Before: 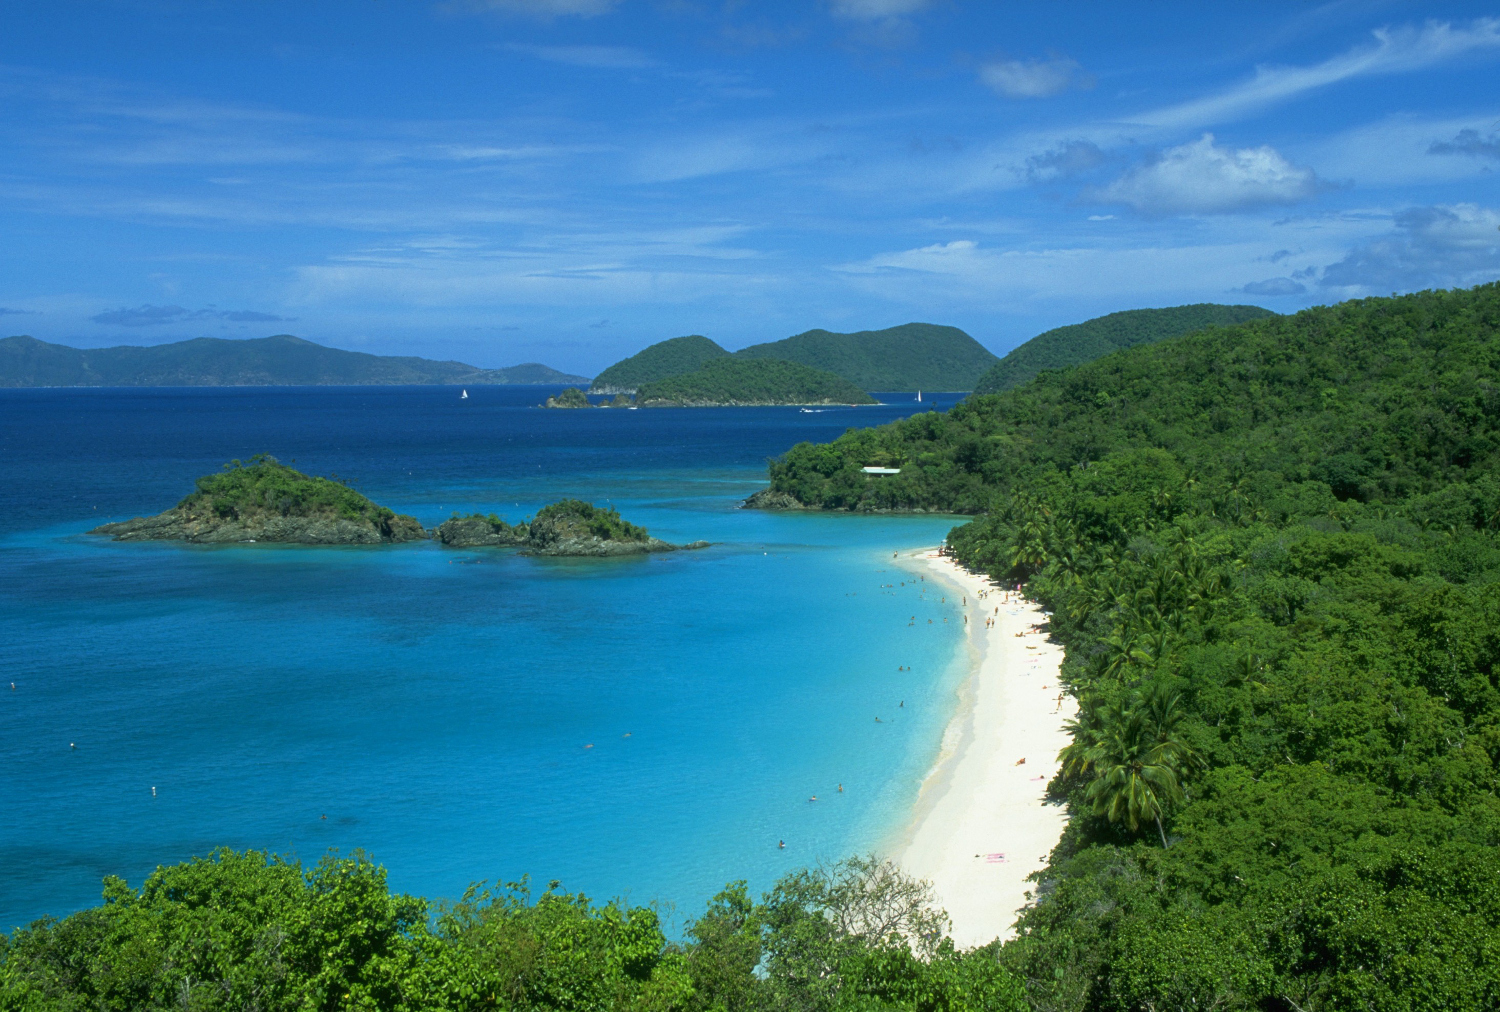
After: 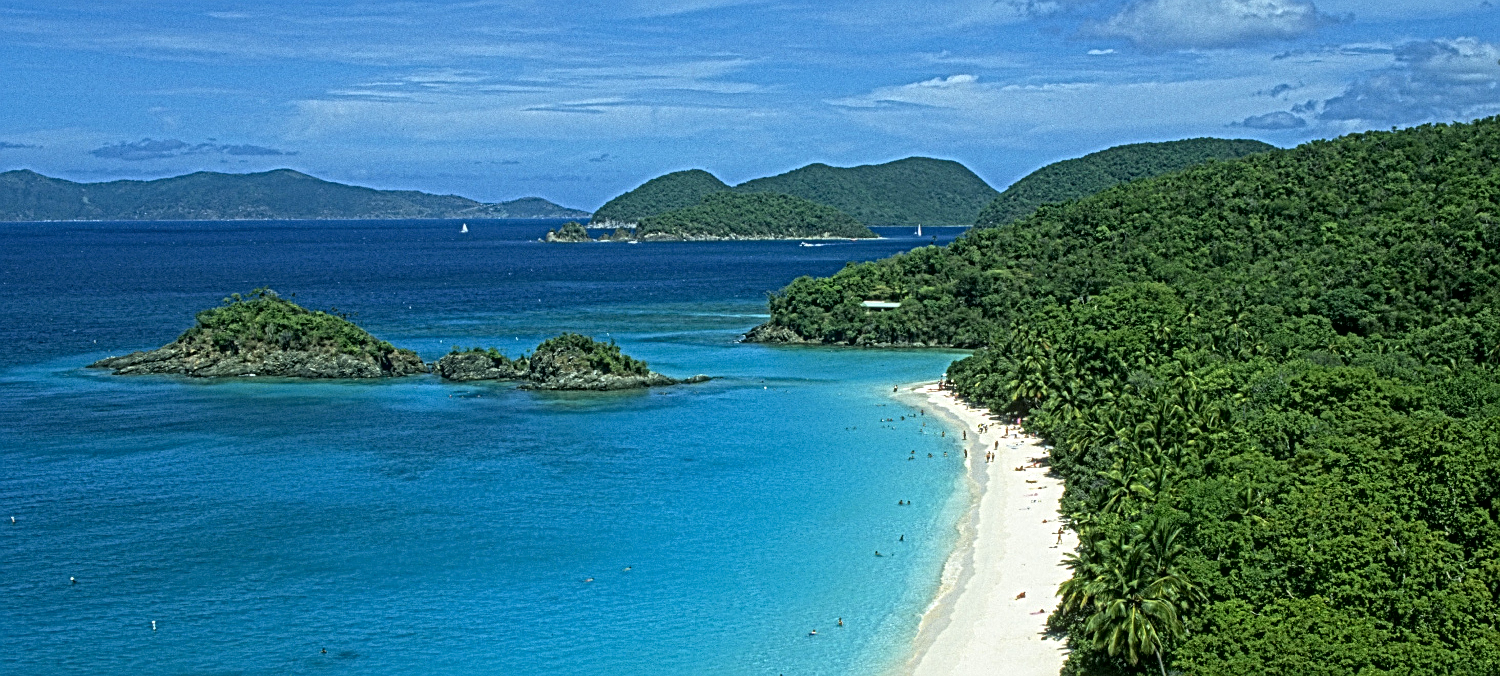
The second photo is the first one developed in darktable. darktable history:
local contrast: mode bilateral grid, contrast 20, coarseness 3, detail 298%, midtone range 0.2
crop: top 16.489%, bottom 16.684%
